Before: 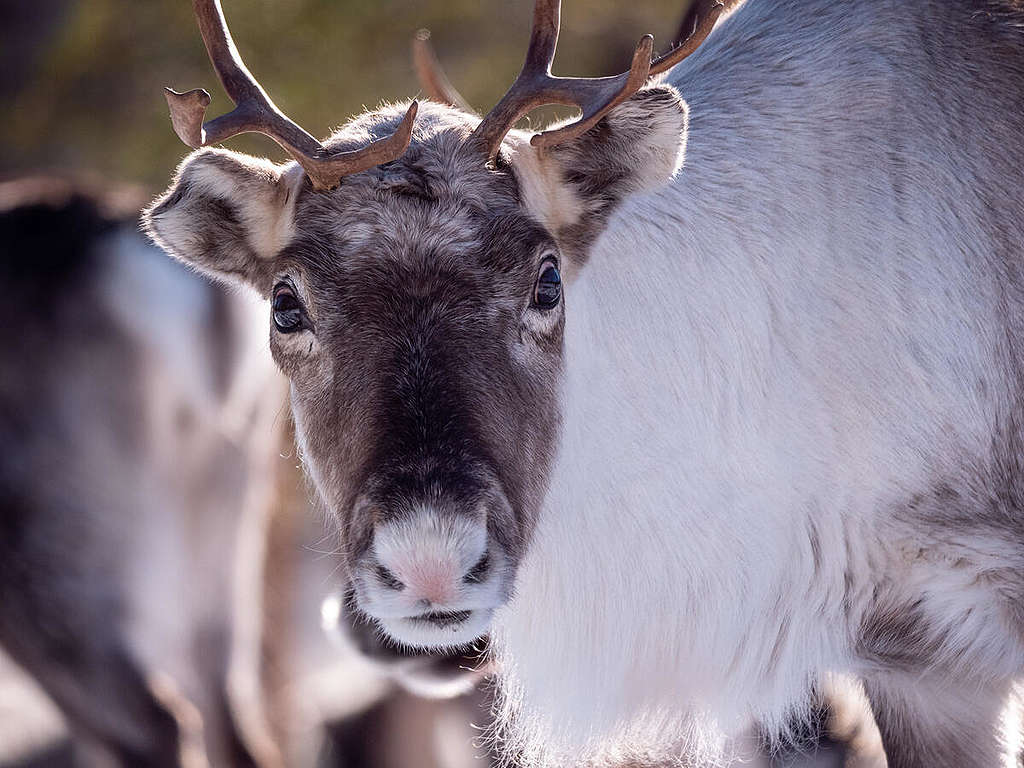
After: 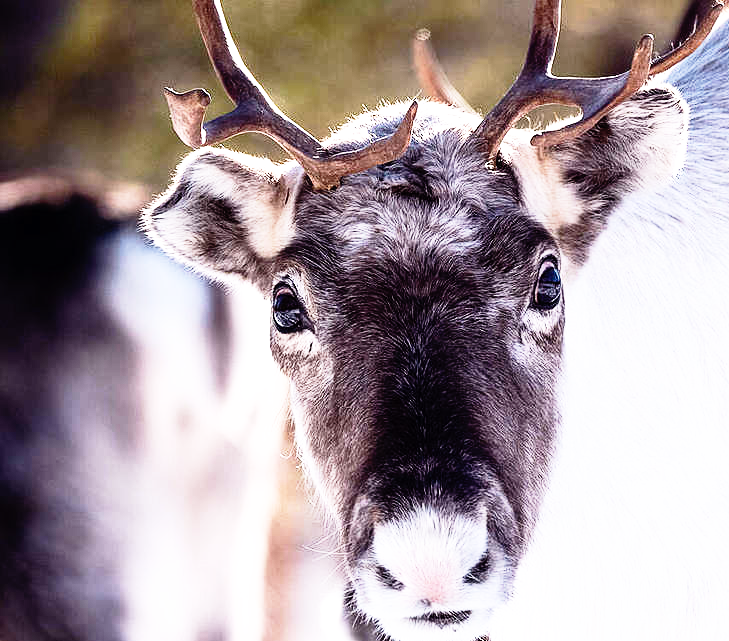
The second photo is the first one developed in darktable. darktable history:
crop: right 28.727%, bottom 16.432%
tone equalizer: -8 EV -0.74 EV, -7 EV -0.717 EV, -6 EV -0.579 EV, -5 EV -0.42 EV, -3 EV 0.397 EV, -2 EV 0.6 EV, -1 EV 0.687 EV, +0 EV 0.744 EV, edges refinement/feathering 500, mask exposure compensation -1.57 EV, preserve details no
base curve: curves: ch0 [(0, 0) (0.012, 0.01) (0.073, 0.168) (0.31, 0.711) (0.645, 0.957) (1, 1)], preserve colors none
